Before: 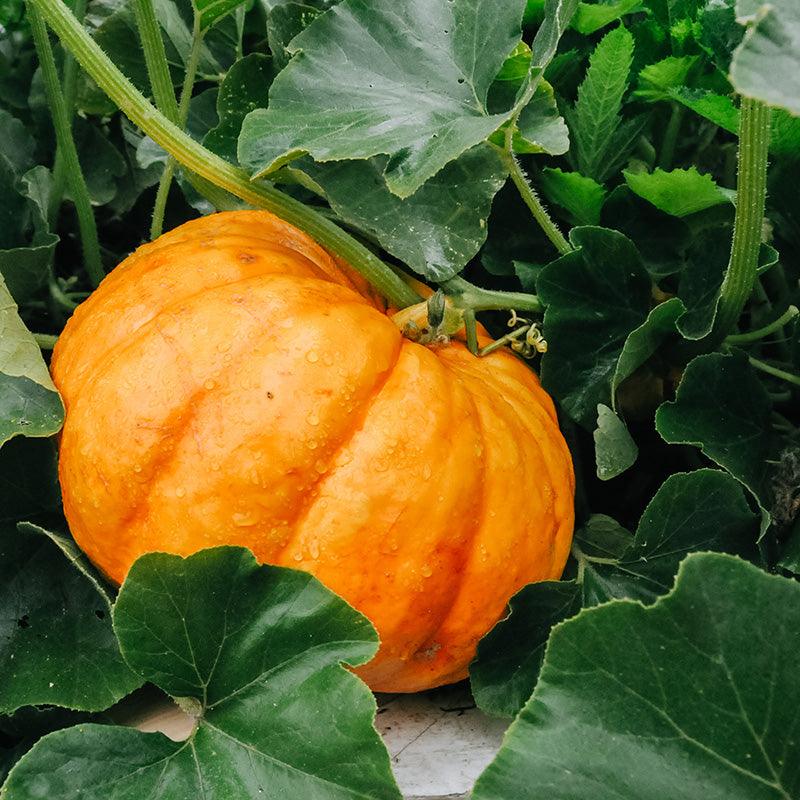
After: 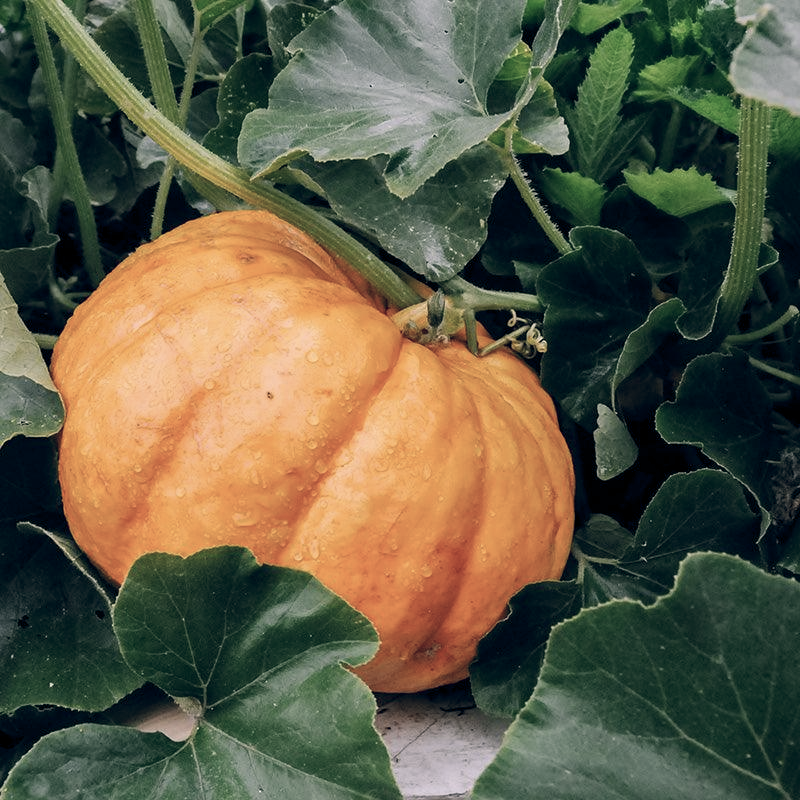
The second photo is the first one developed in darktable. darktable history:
white balance: red 1.004, blue 1.096
exposure: black level correction 0.002, exposure -0.1 EV, compensate highlight preservation false
color balance rgb: shadows lift › hue 87.51°, highlights gain › chroma 3.21%, highlights gain › hue 55.1°, global offset › chroma 0.15%, global offset › hue 253.66°, linear chroma grading › global chroma 0.5%
contrast brightness saturation: contrast 0.1, saturation -0.36
